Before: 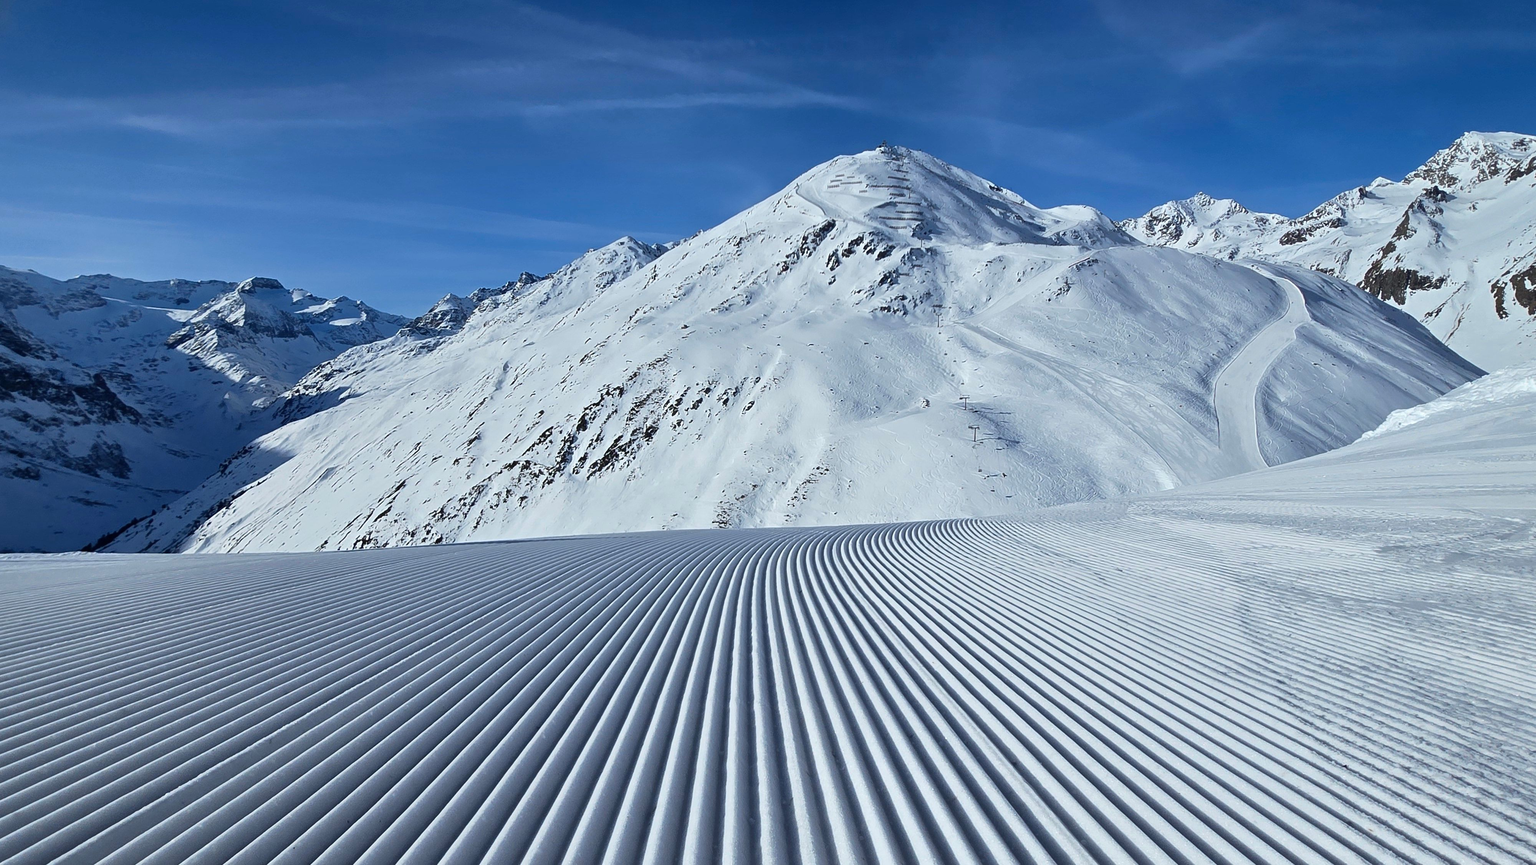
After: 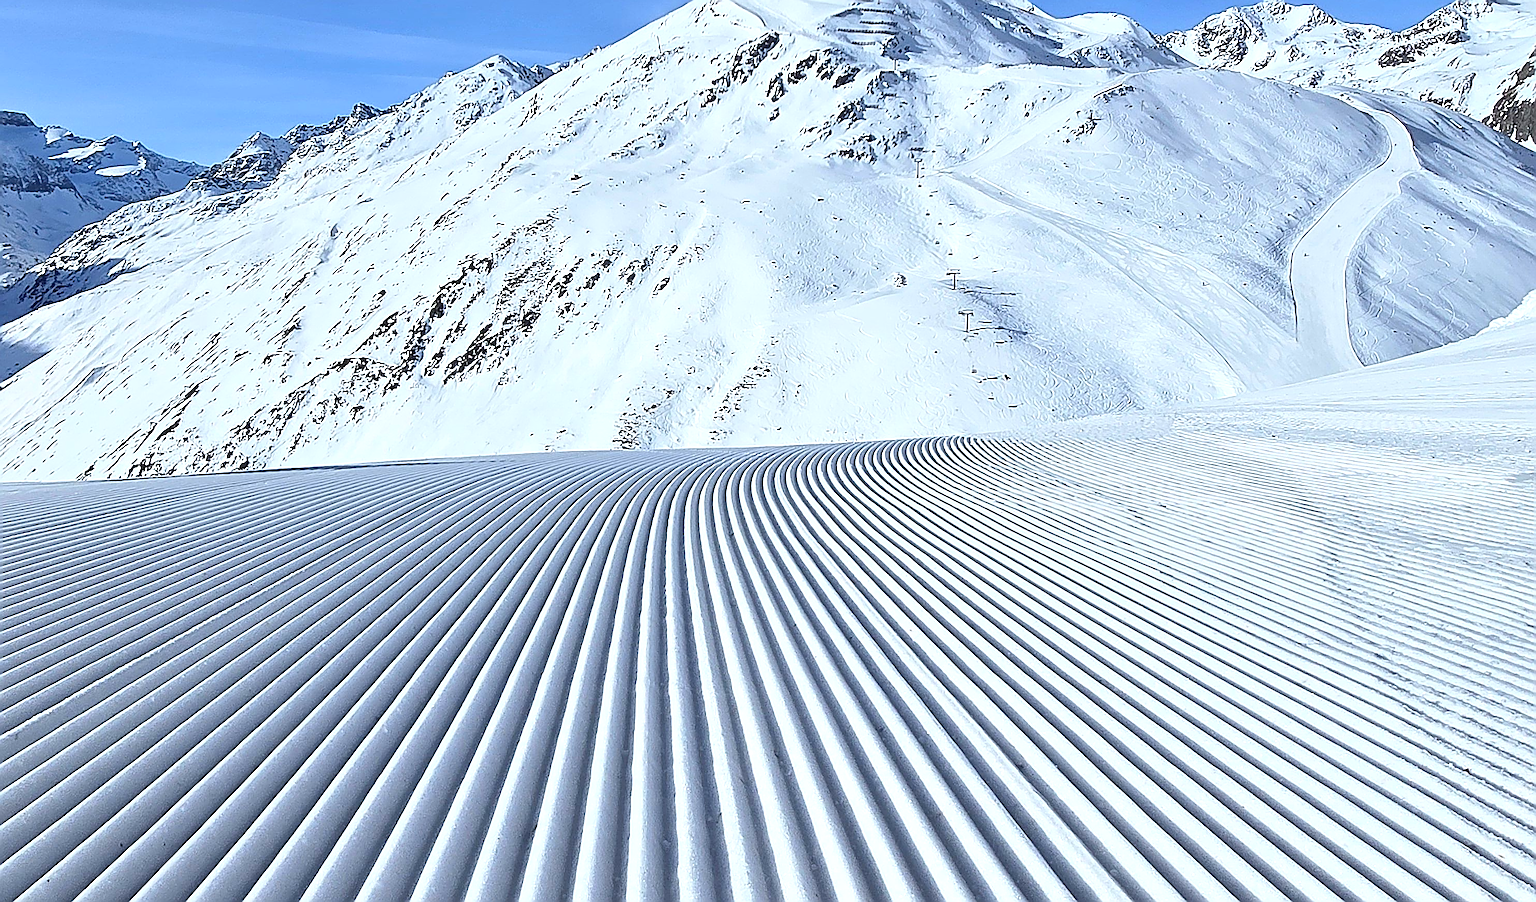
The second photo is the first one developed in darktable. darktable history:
exposure: black level correction 0.001, exposure 0.5 EV, compensate exposure bias true, compensate highlight preservation false
sharpen: amount 1.988
contrast brightness saturation: contrast 0.144, brightness 0.211
crop: left 16.841%, top 22.607%, right 9.052%
